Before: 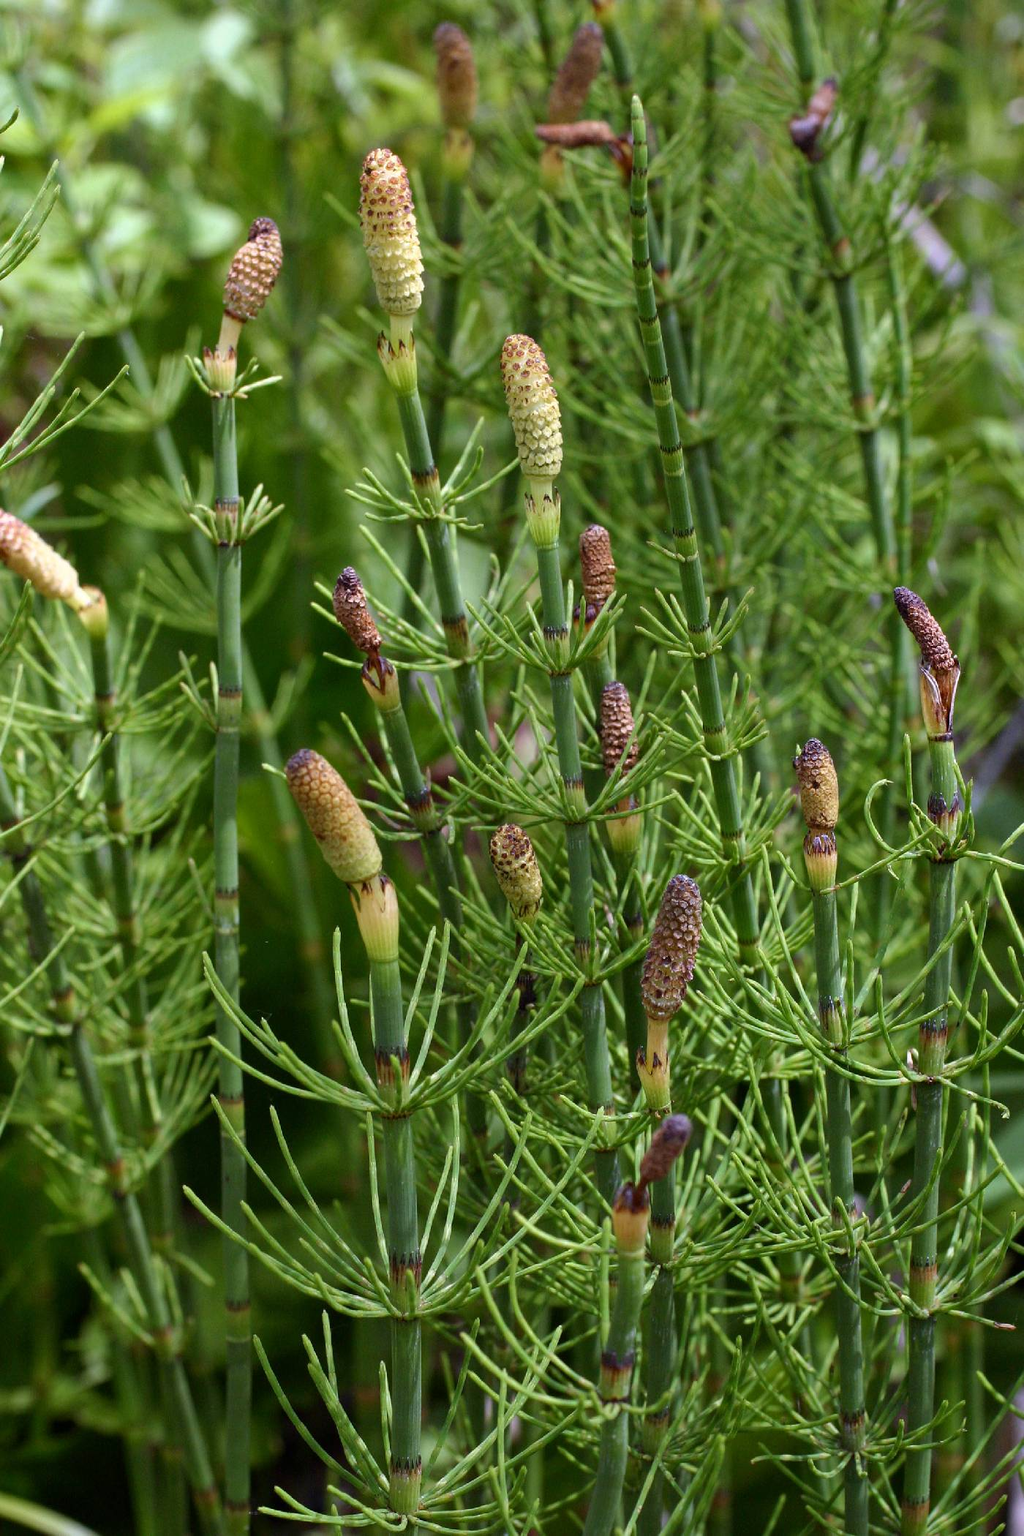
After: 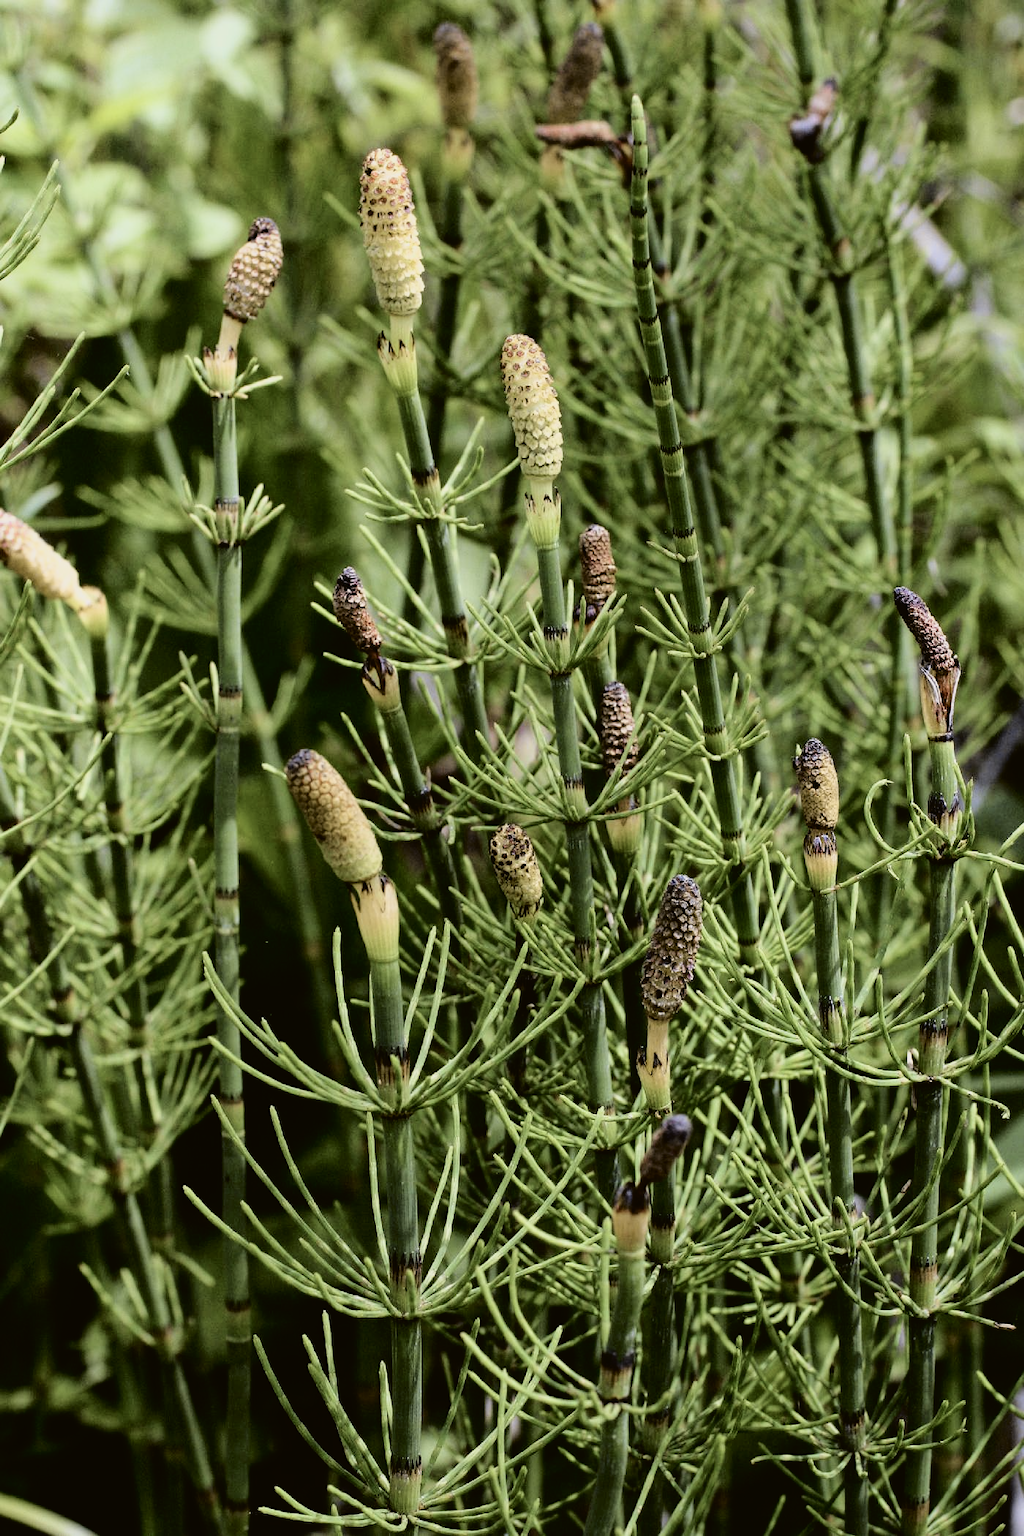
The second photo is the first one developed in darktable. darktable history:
filmic rgb: black relative exposure -5 EV, hardness 2.88, contrast 1.3
tone curve: curves: ch0 [(0, 0.021) (0.049, 0.044) (0.152, 0.14) (0.328, 0.377) (0.473, 0.543) (0.641, 0.705) (0.85, 0.894) (1, 0.969)]; ch1 [(0, 0) (0.302, 0.331) (0.433, 0.432) (0.472, 0.47) (0.502, 0.503) (0.527, 0.516) (0.564, 0.573) (0.614, 0.626) (0.677, 0.701) (0.859, 0.885) (1, 1)]; ch2 [(0, 0) (0.33, 0.301) (0.447, 0.44) (0.487, 0.496) (0.502, 0.516) (0.535, 0.563) (0.565, 0.597) (0.608, 0.641) (1, 1)], color space Lab, independent channels, preserve colors none
contrast brightness saturation: contrast 0.1, saturation -0.36
